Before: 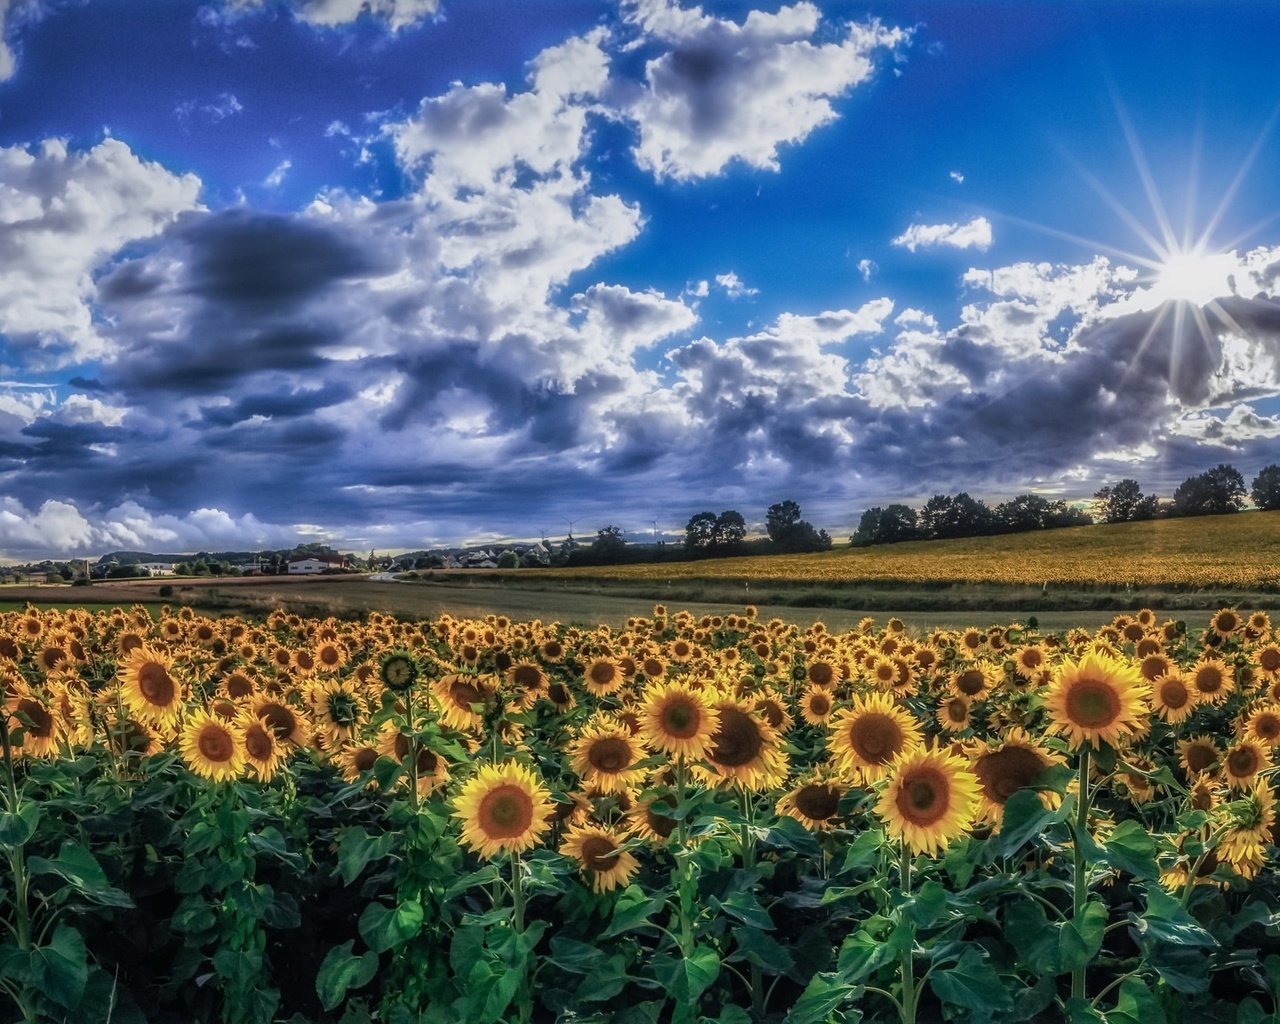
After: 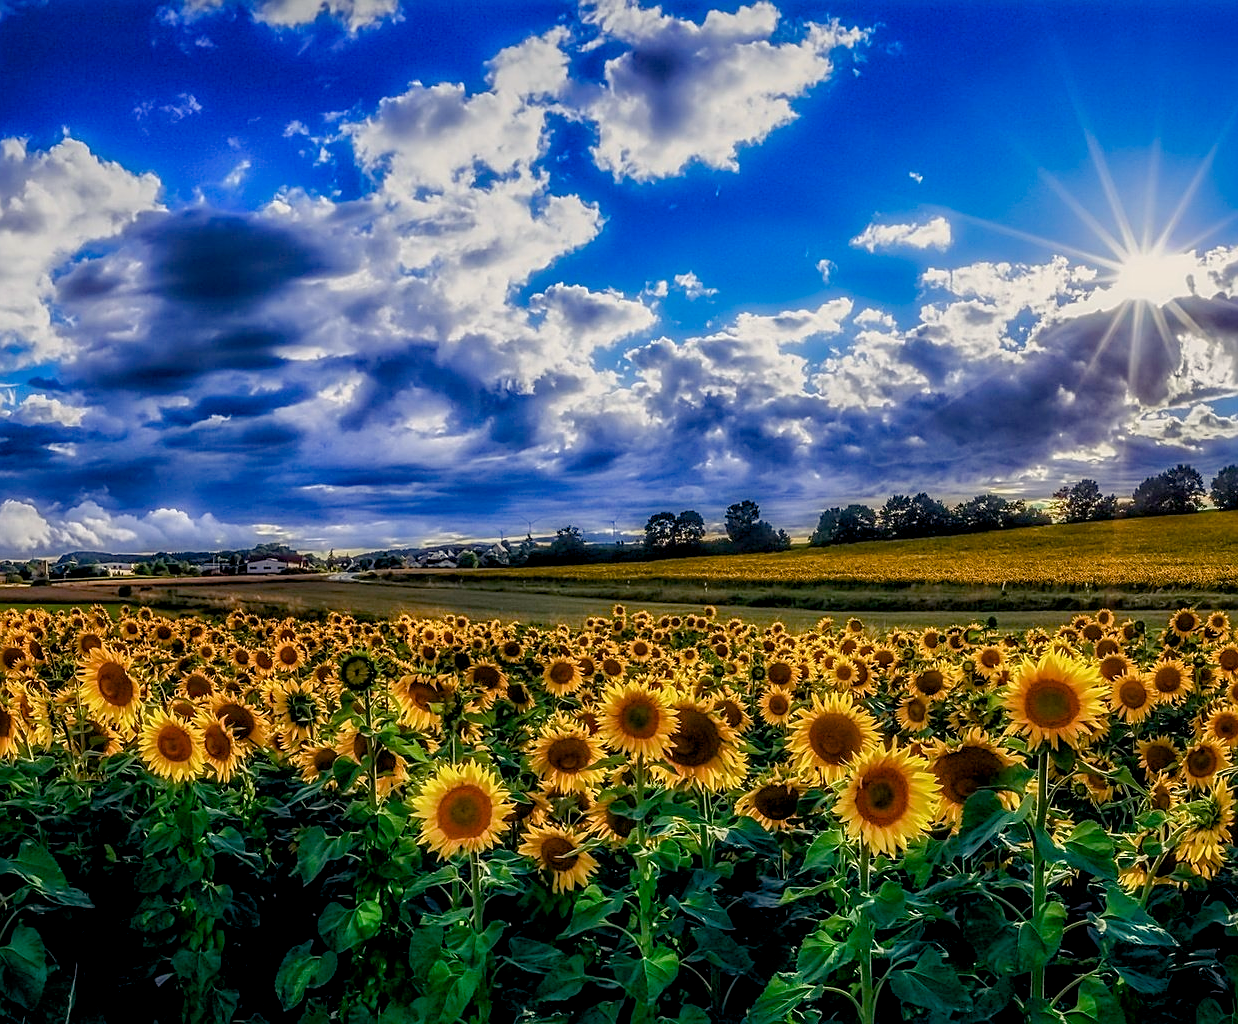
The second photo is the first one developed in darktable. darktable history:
crop and rotate: left 3.238%
color balance rgb: shadows lift › chroma 3%, shadows lift › hue 280.8°, power › hue 330°, highlights gain › chroma 3%, highlights gain › hue 75.6°, global offset › luminance -1%, perceptual saturation grading › global saturation 20%, perceptual saturation grading › highlights -25%, perceptual saturation grading › shadows 50%, global vibrance 20%
sharpen: on, module defaults
